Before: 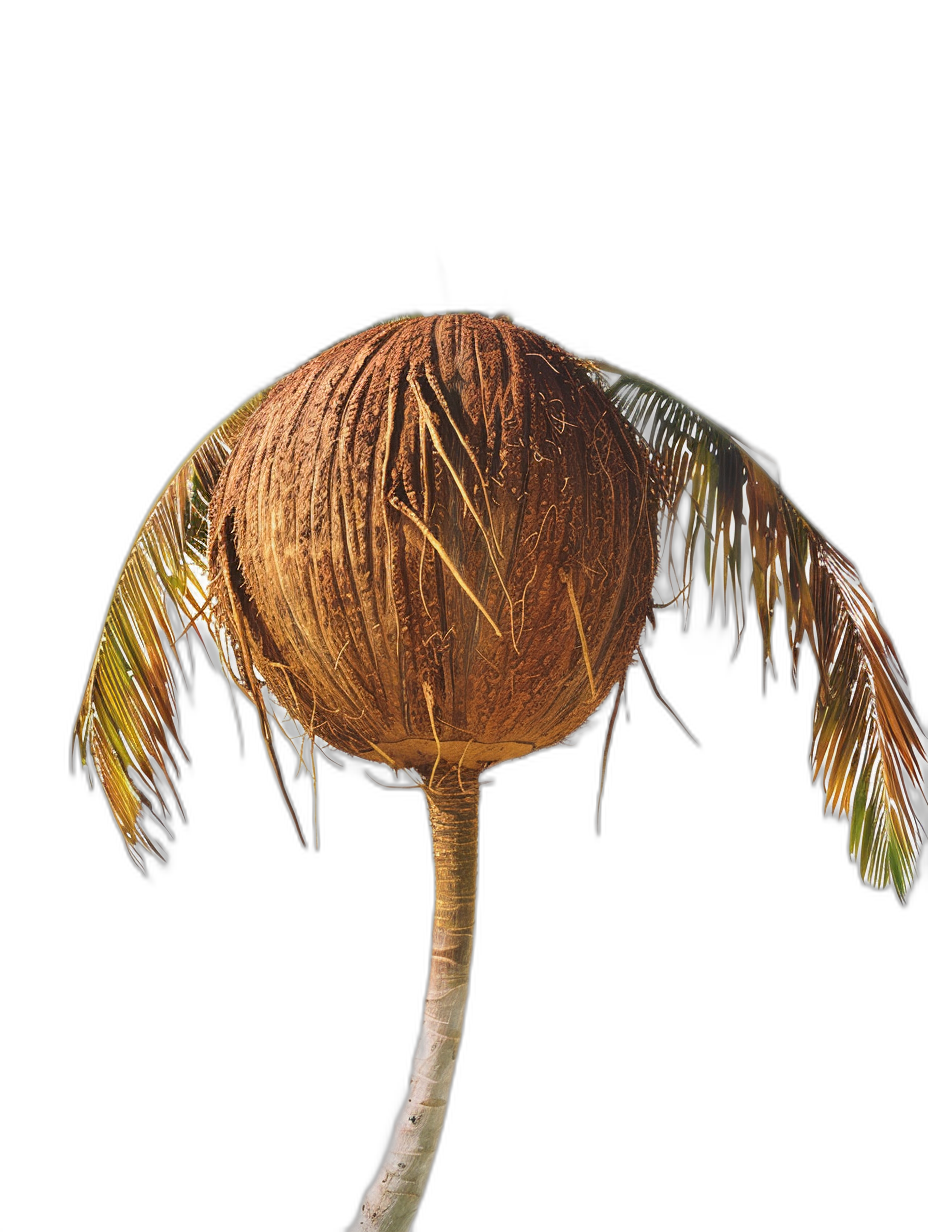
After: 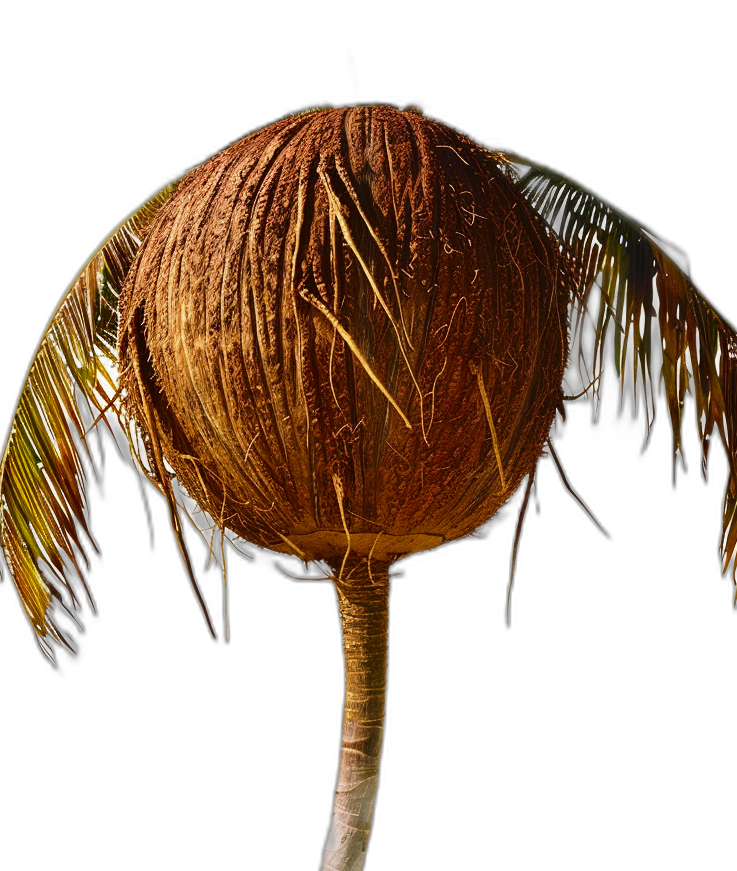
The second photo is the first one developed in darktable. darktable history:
crop: left 9.712%, top 16.928%, right 10.845%, bottom 12.332%
contrast brightness saturation: contrast 0.13, brightness -0.24, saturation 0.14
